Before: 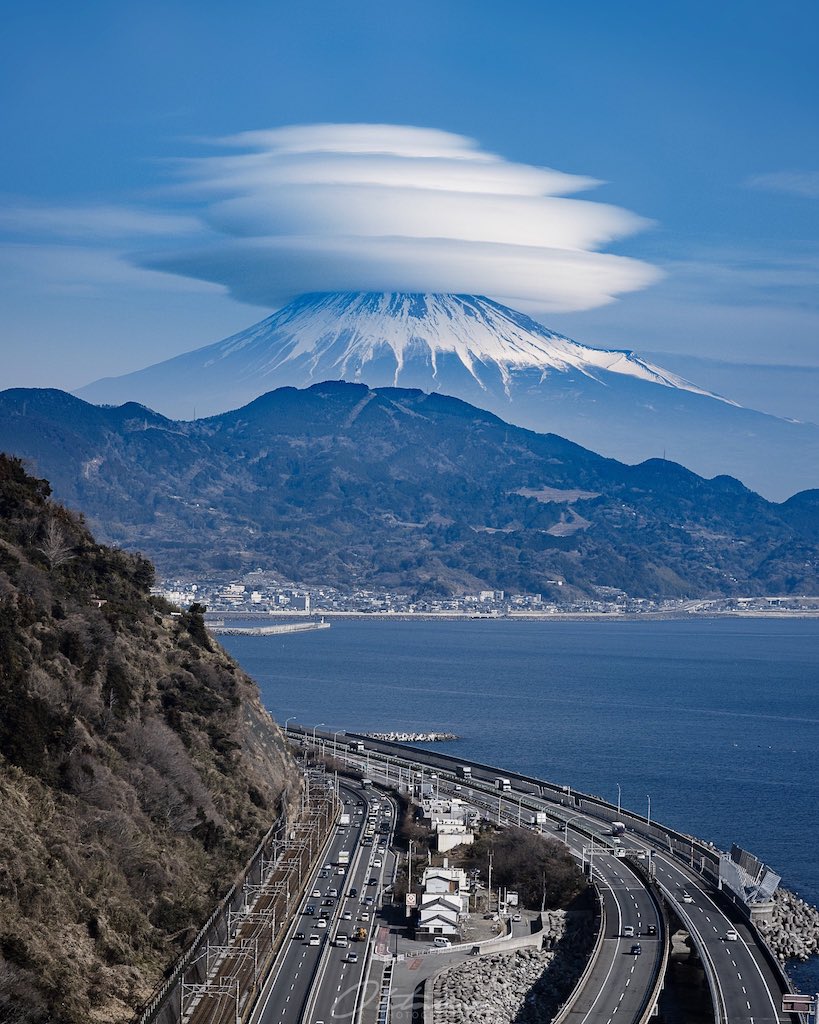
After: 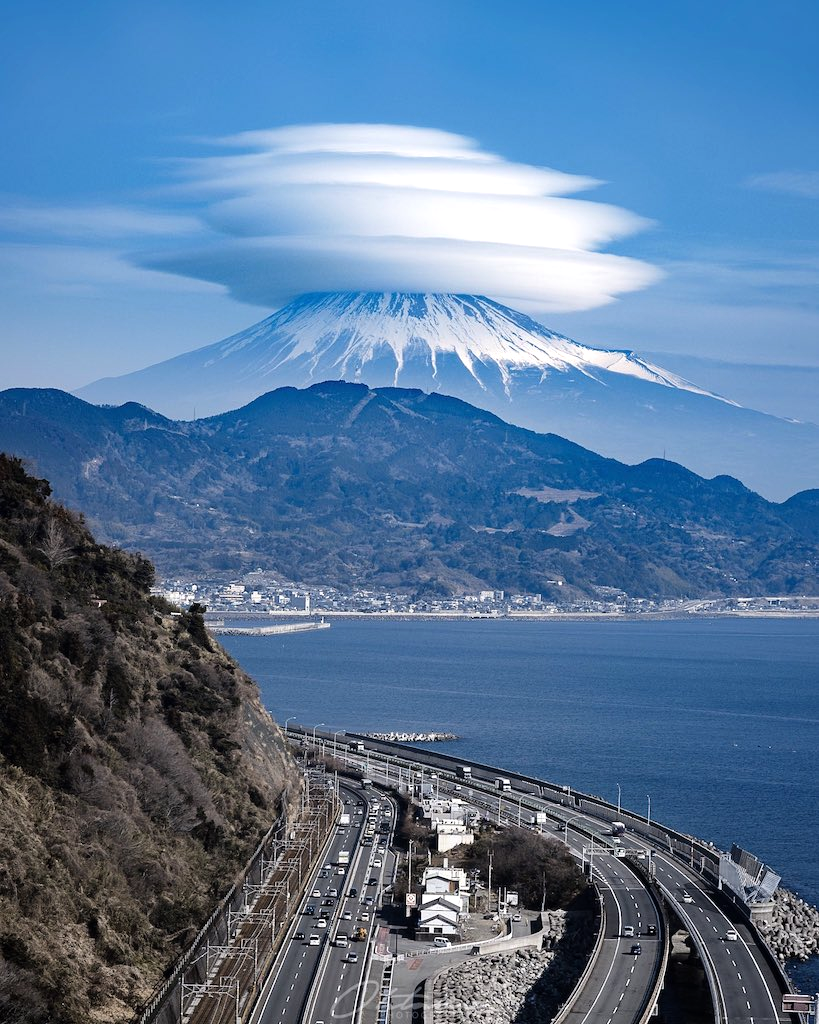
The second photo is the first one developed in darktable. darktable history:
tone equalizer: -8 EV -0.435 EV, -7 EV -0.38 EV, -6 EV -0.363 EV, -5 EV -0.241 EV, -3 EV 0.237 EV, -2 EV 0.327 EV, -1 EV 0.385 EV, +0 EV 0.41 EV, mask exposure compensation -0.507 EV
